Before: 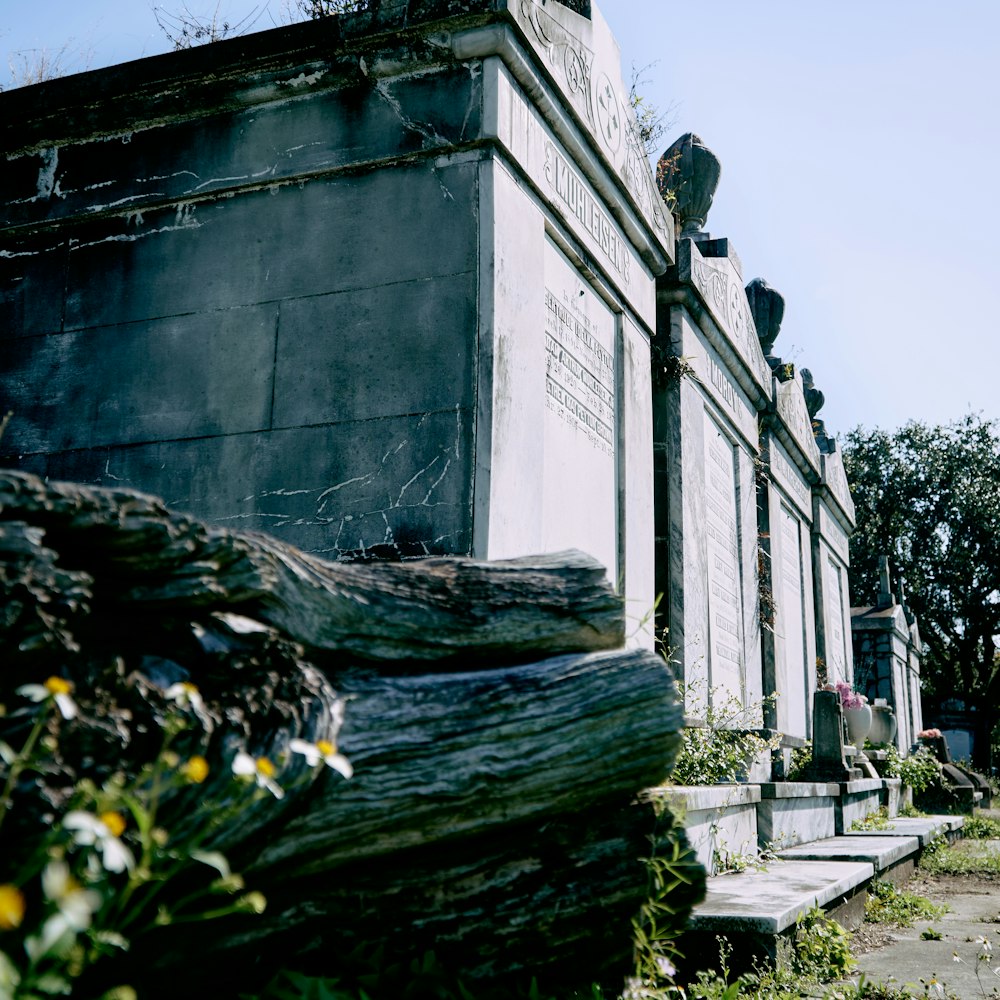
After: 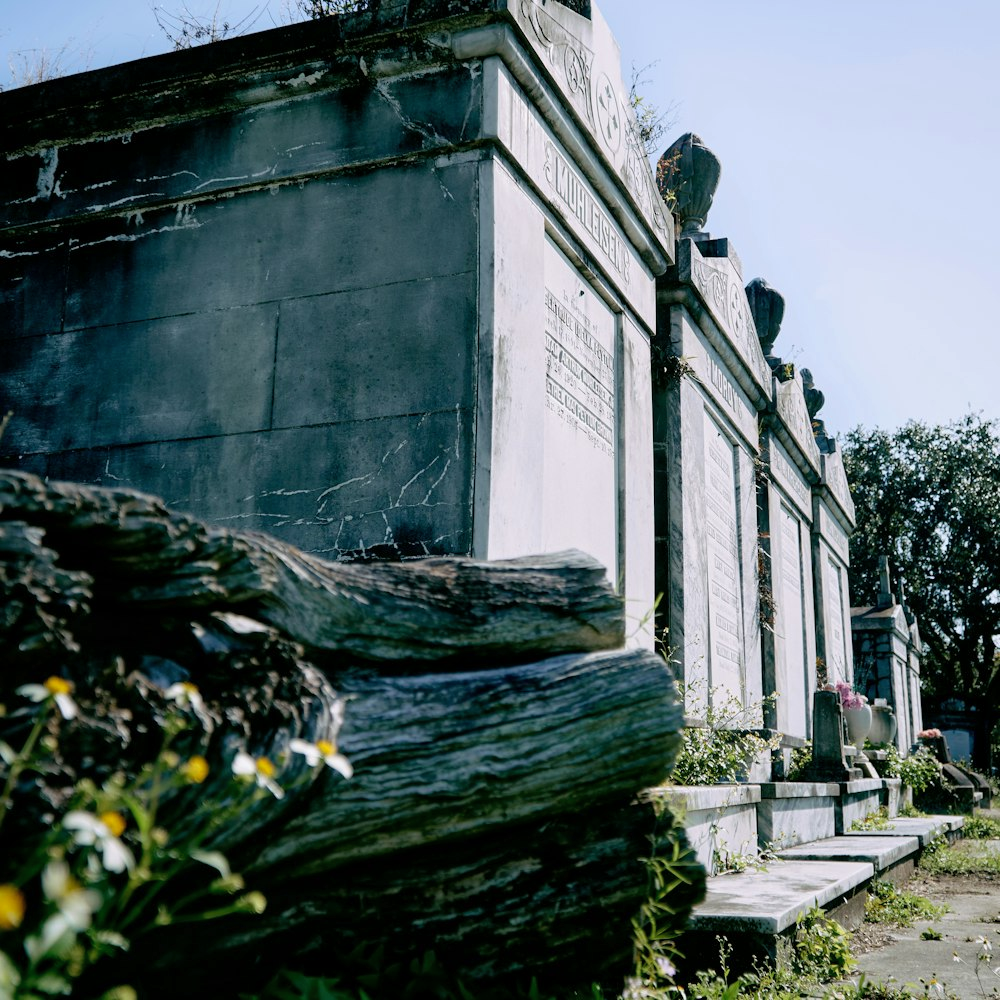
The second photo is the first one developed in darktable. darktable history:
shadows and highlights: shadows 25.45, highlights -23.38
